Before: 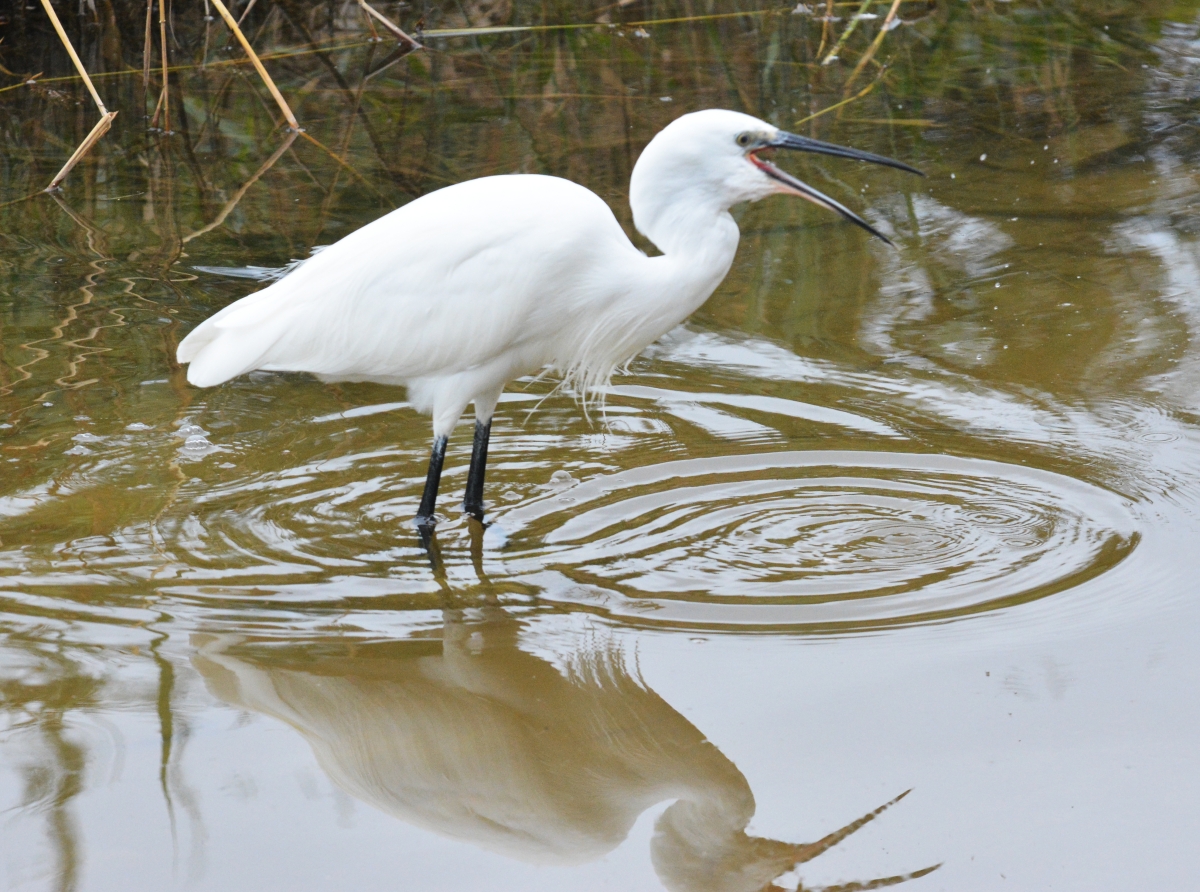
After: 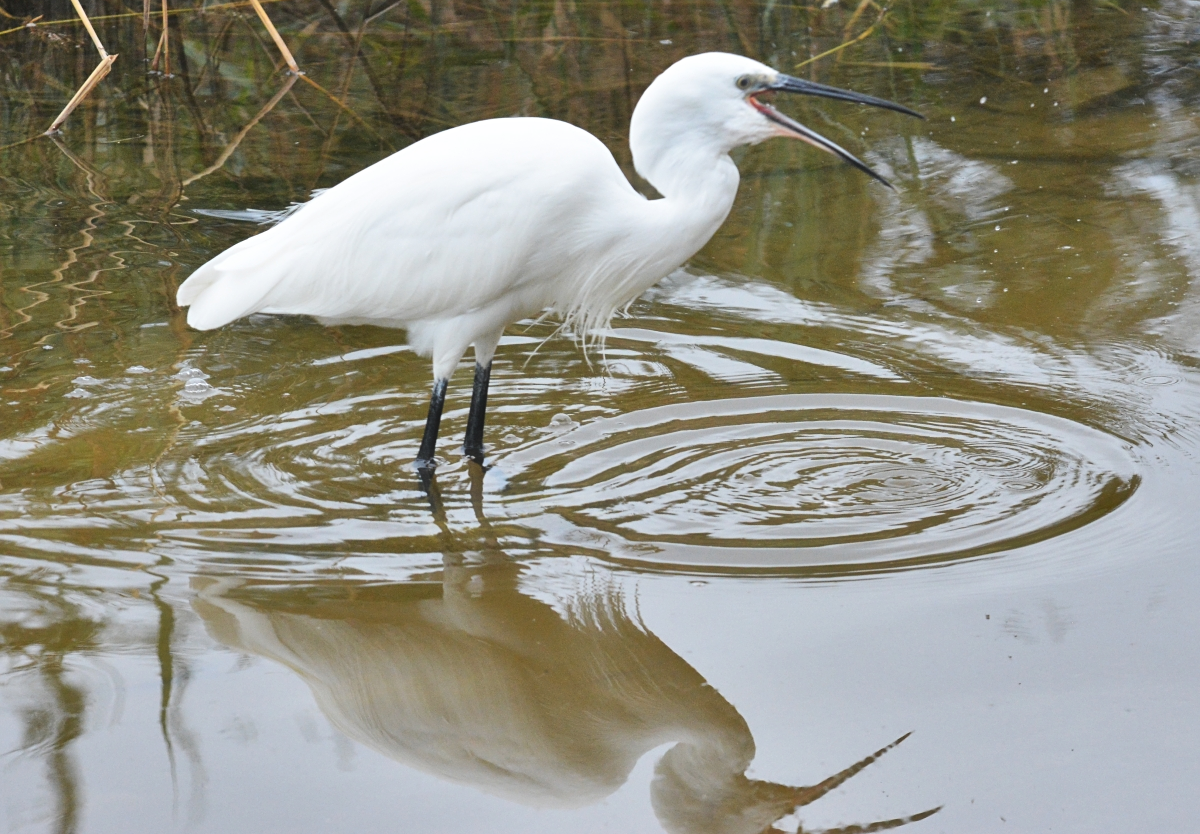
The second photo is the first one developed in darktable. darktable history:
haze removal: strength -0.079, distance 0.364, compatibility mode true, adaptive false
shadows and highlights: low approximation 0.01, soften with gaussian
crop and rotate: top 6.466%
sharpen: amount 0.204
